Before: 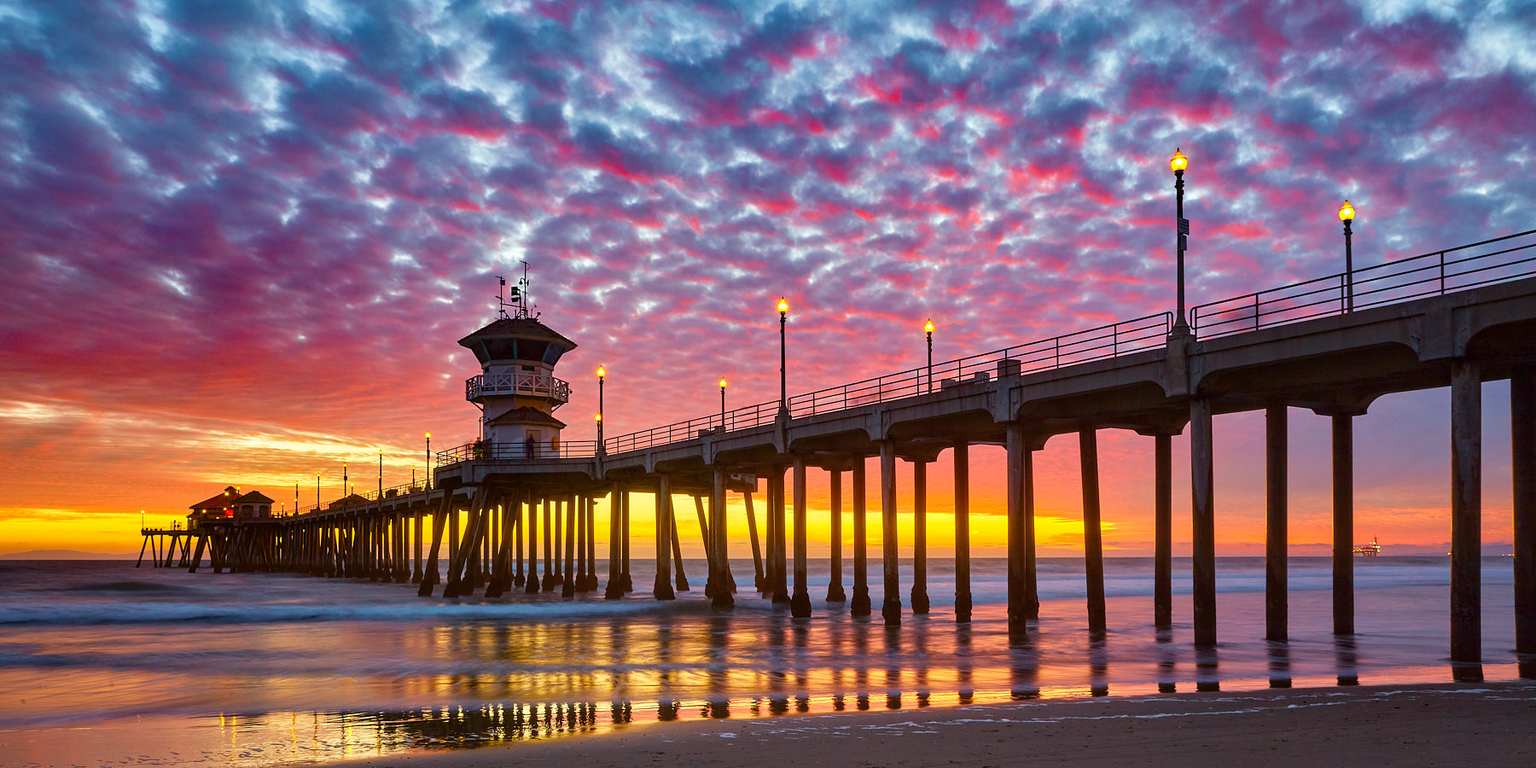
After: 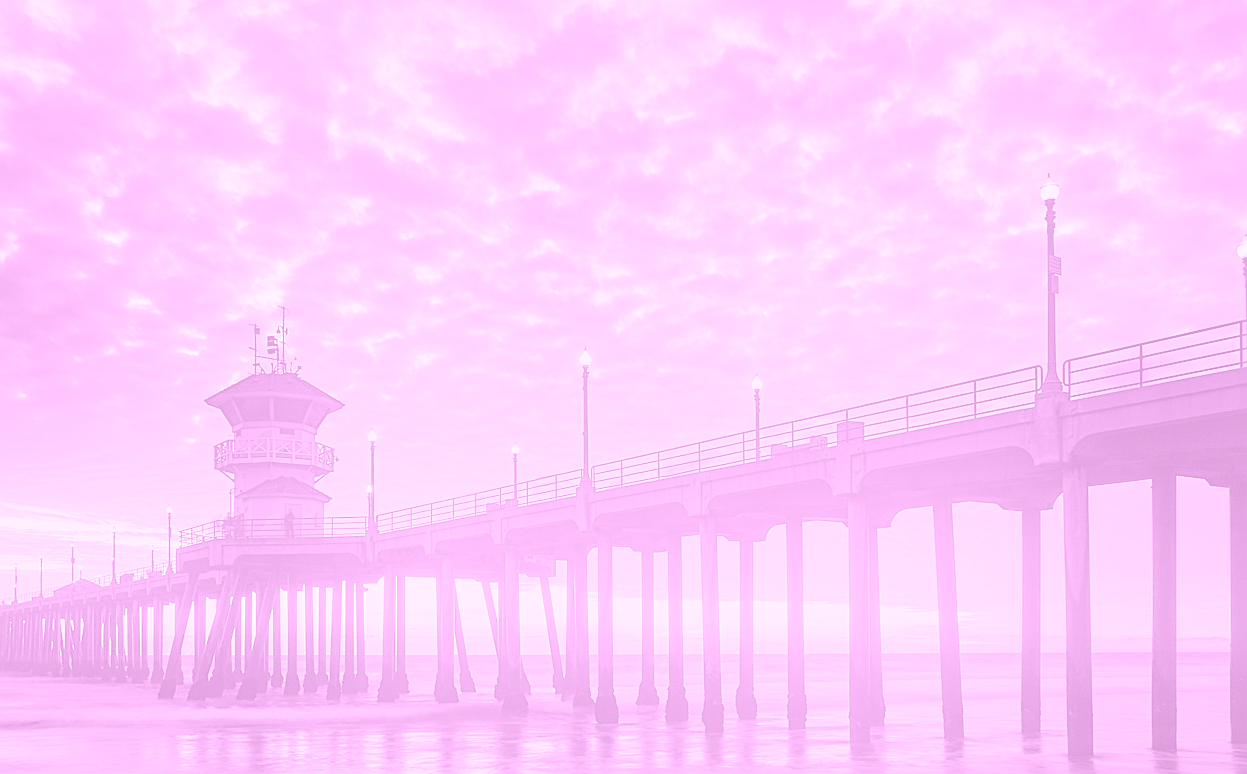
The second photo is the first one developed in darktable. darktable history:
white balance: red 0.974, blue 1.044
bloom: on, module defaults
sharpen: on, module defaults
color correction: saturation 0.99
color zones: curves: ch1 [(0.238, 0.163) (0.476, 0.2) (0.733, 0.322) (0.848, 0.134)]
exposure: exposure 0.766 EV, compensate highlight preservation false
crop: left 18.479%, right 12.2%, bottom 13.971%
colorize: hue 331.2°, saturation 75%, source mix 30.28%, lightness 70.52%, version 1
